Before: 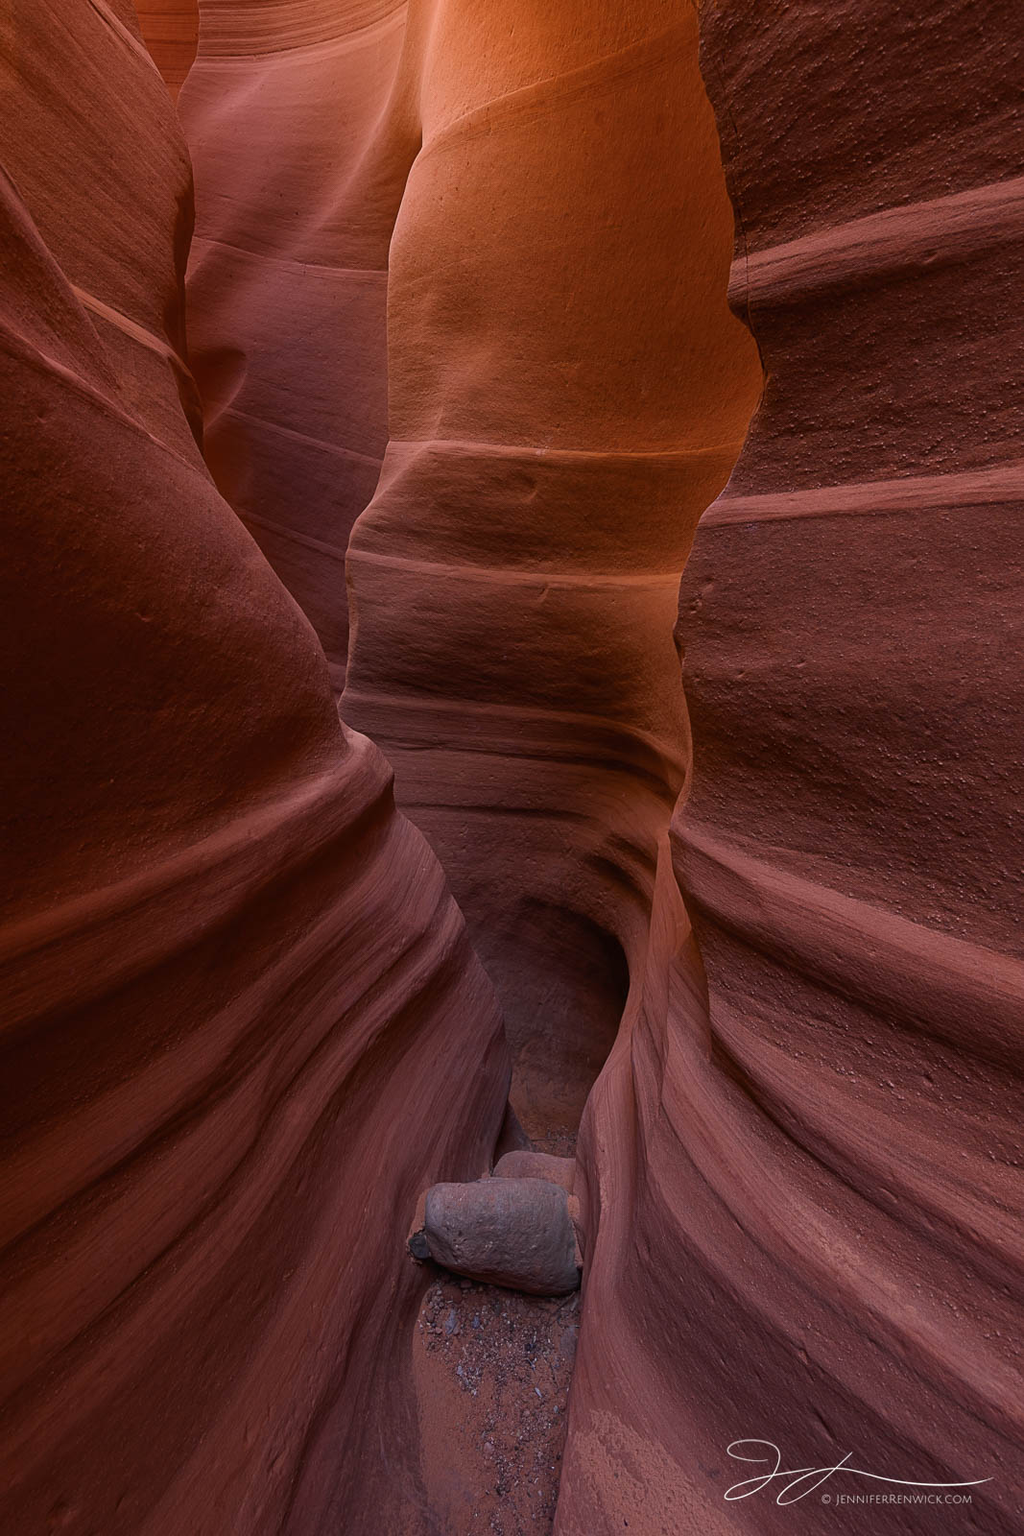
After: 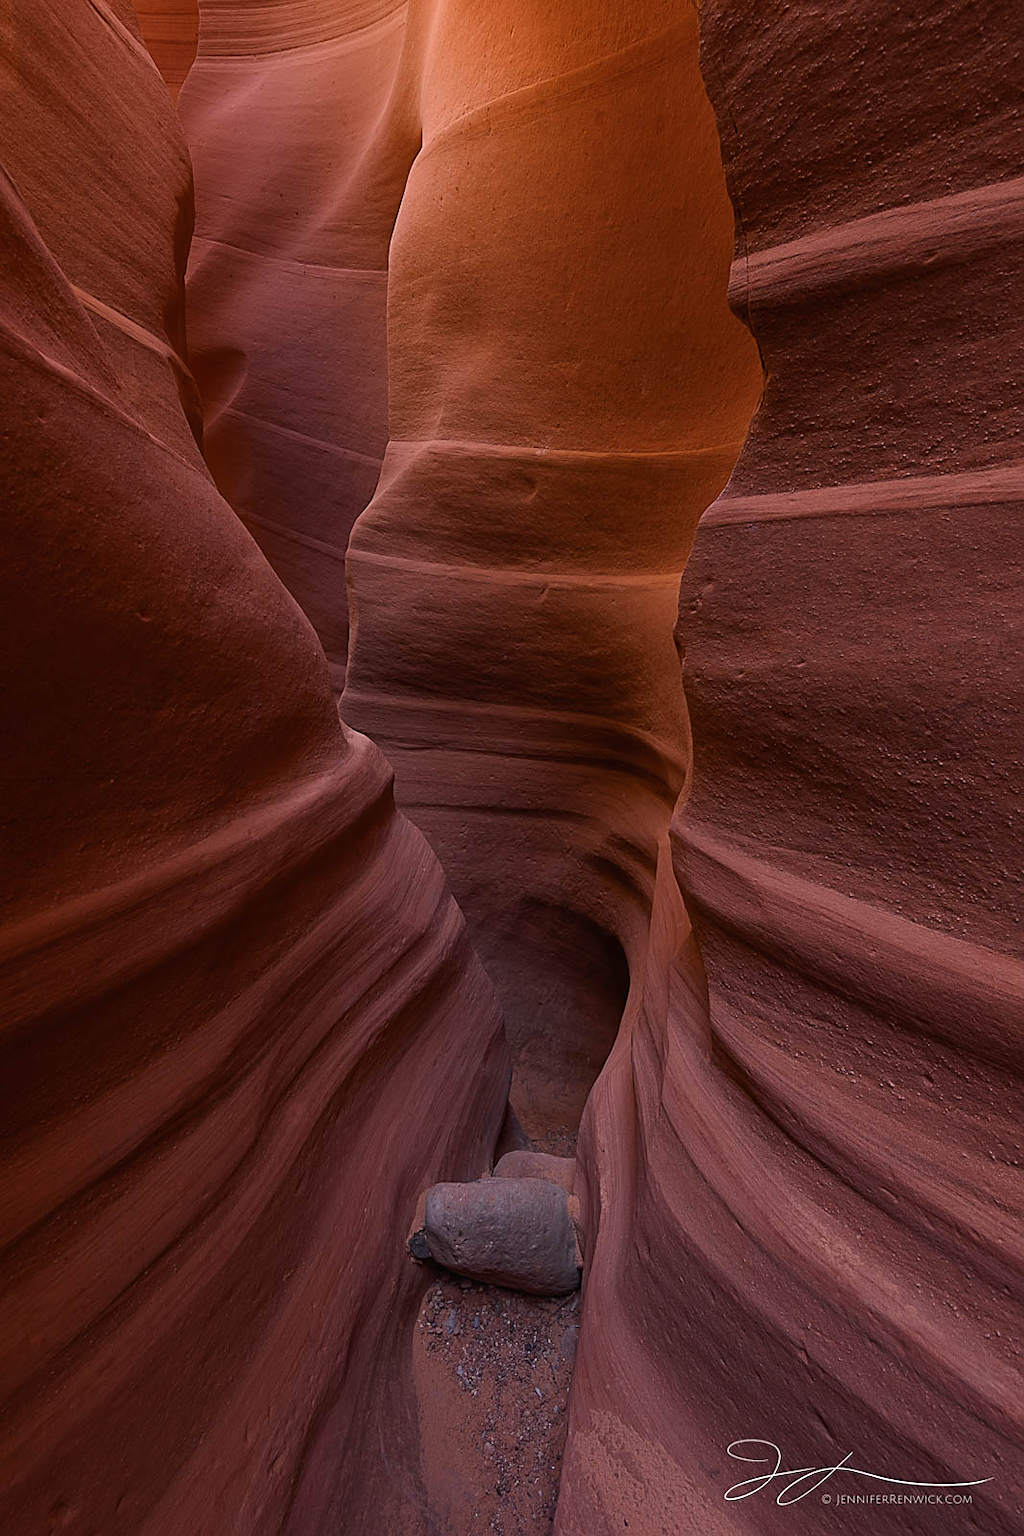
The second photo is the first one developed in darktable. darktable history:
sharpen: radius 1.849, amount 0.394, threshold 1.399
